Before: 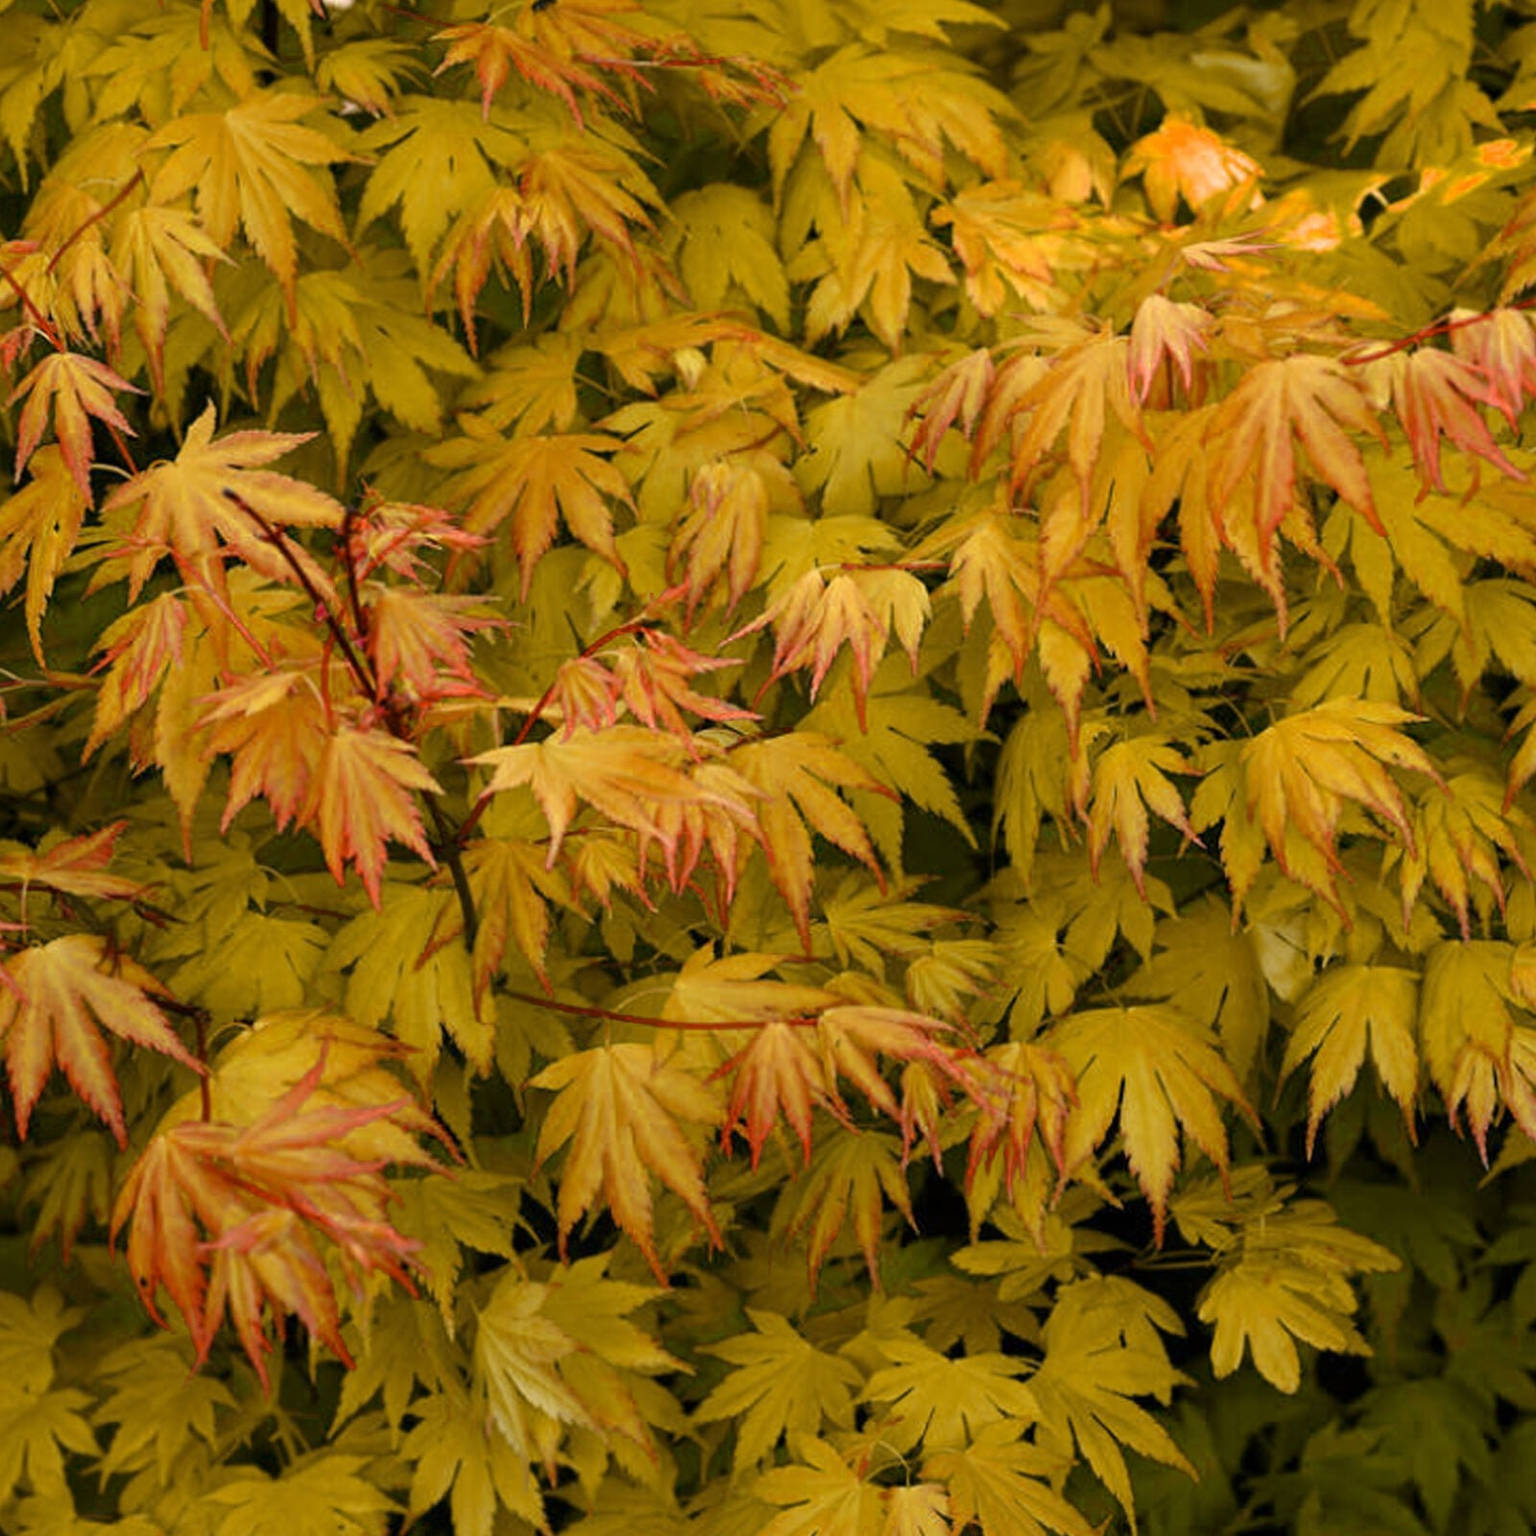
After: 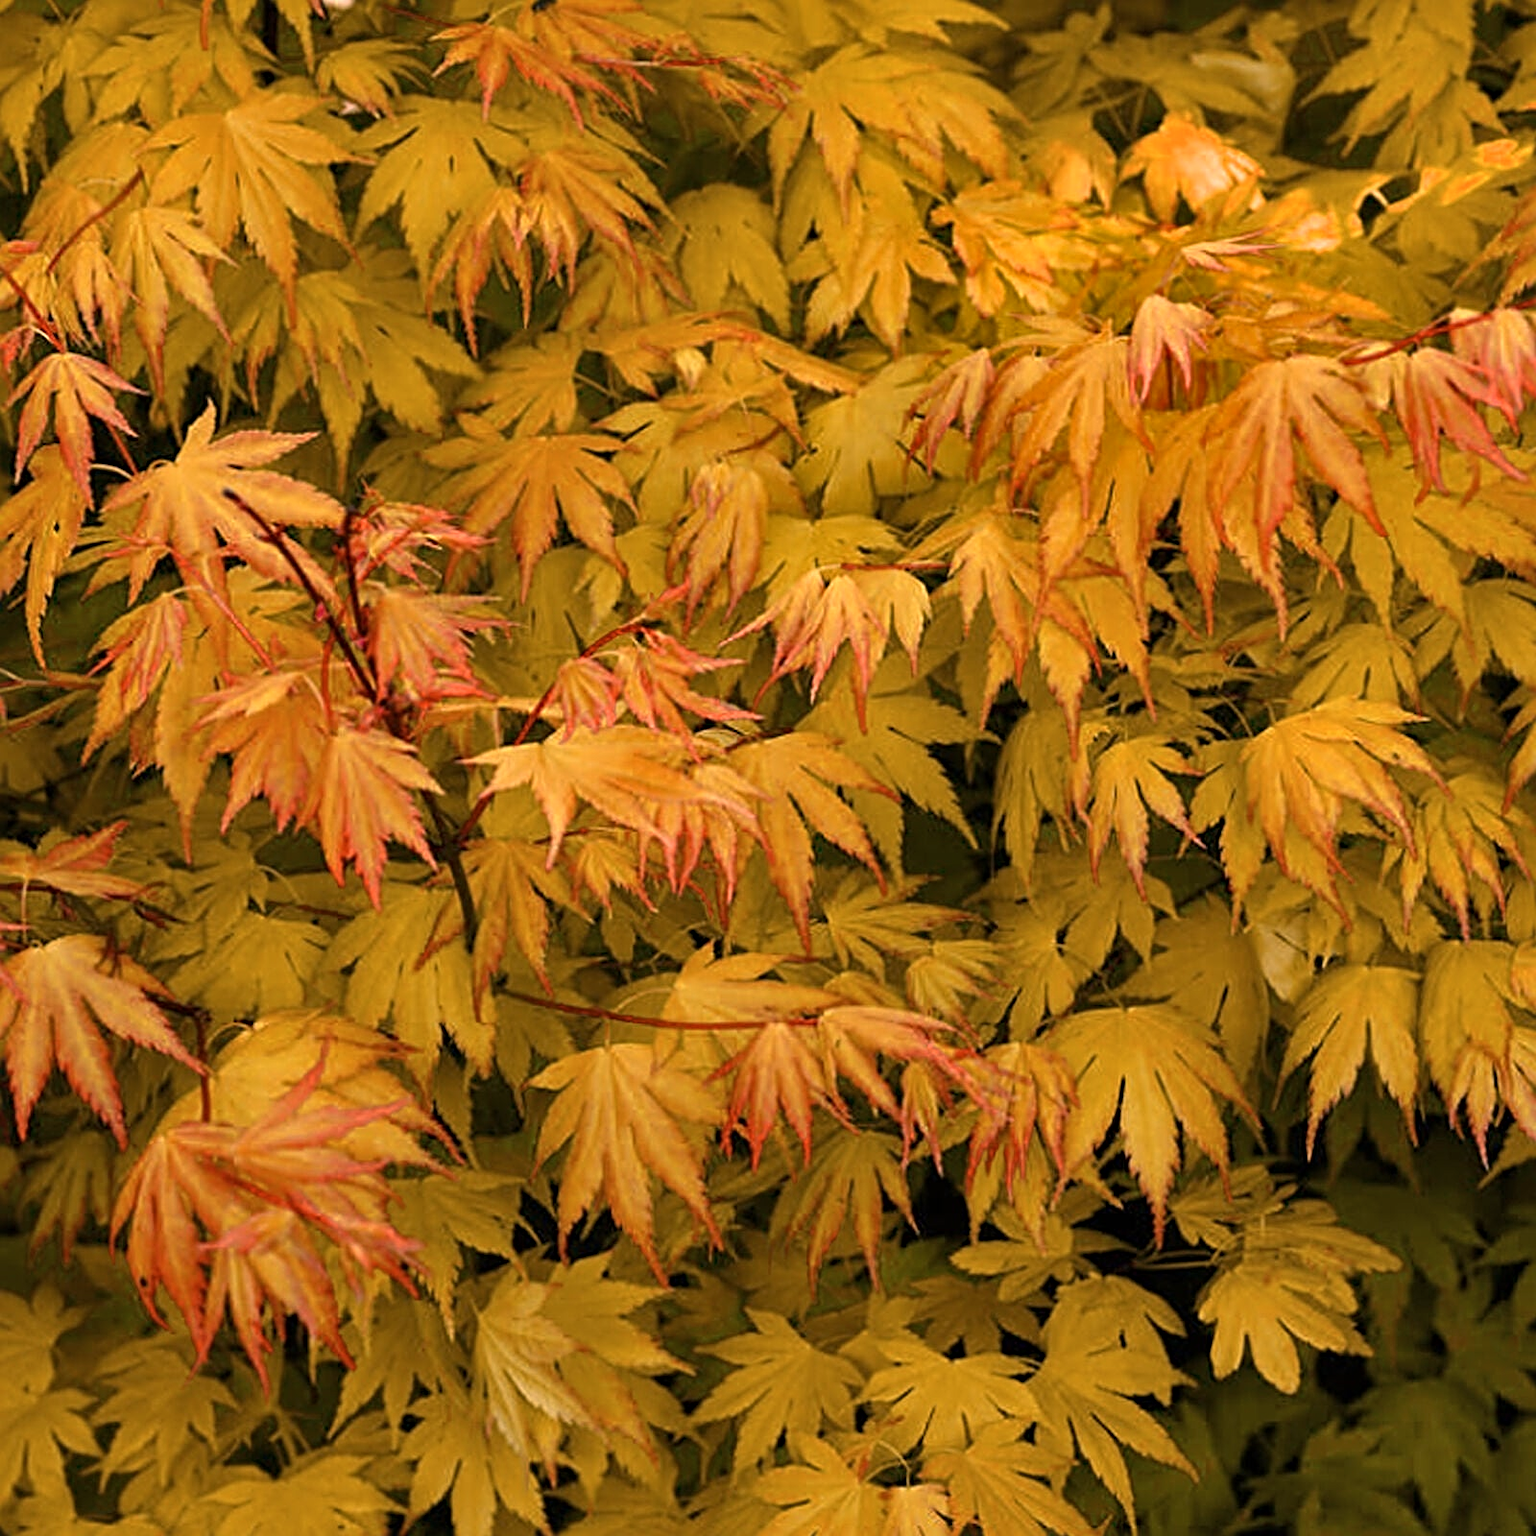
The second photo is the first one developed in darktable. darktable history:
shadows and highlights: shadows 20.91, highlights -82.73, soften with gaussian
contrast brightness saturation: saturation -0.04
white balance: red 1.127, blue 0.943
sharpen: radius 3.119
